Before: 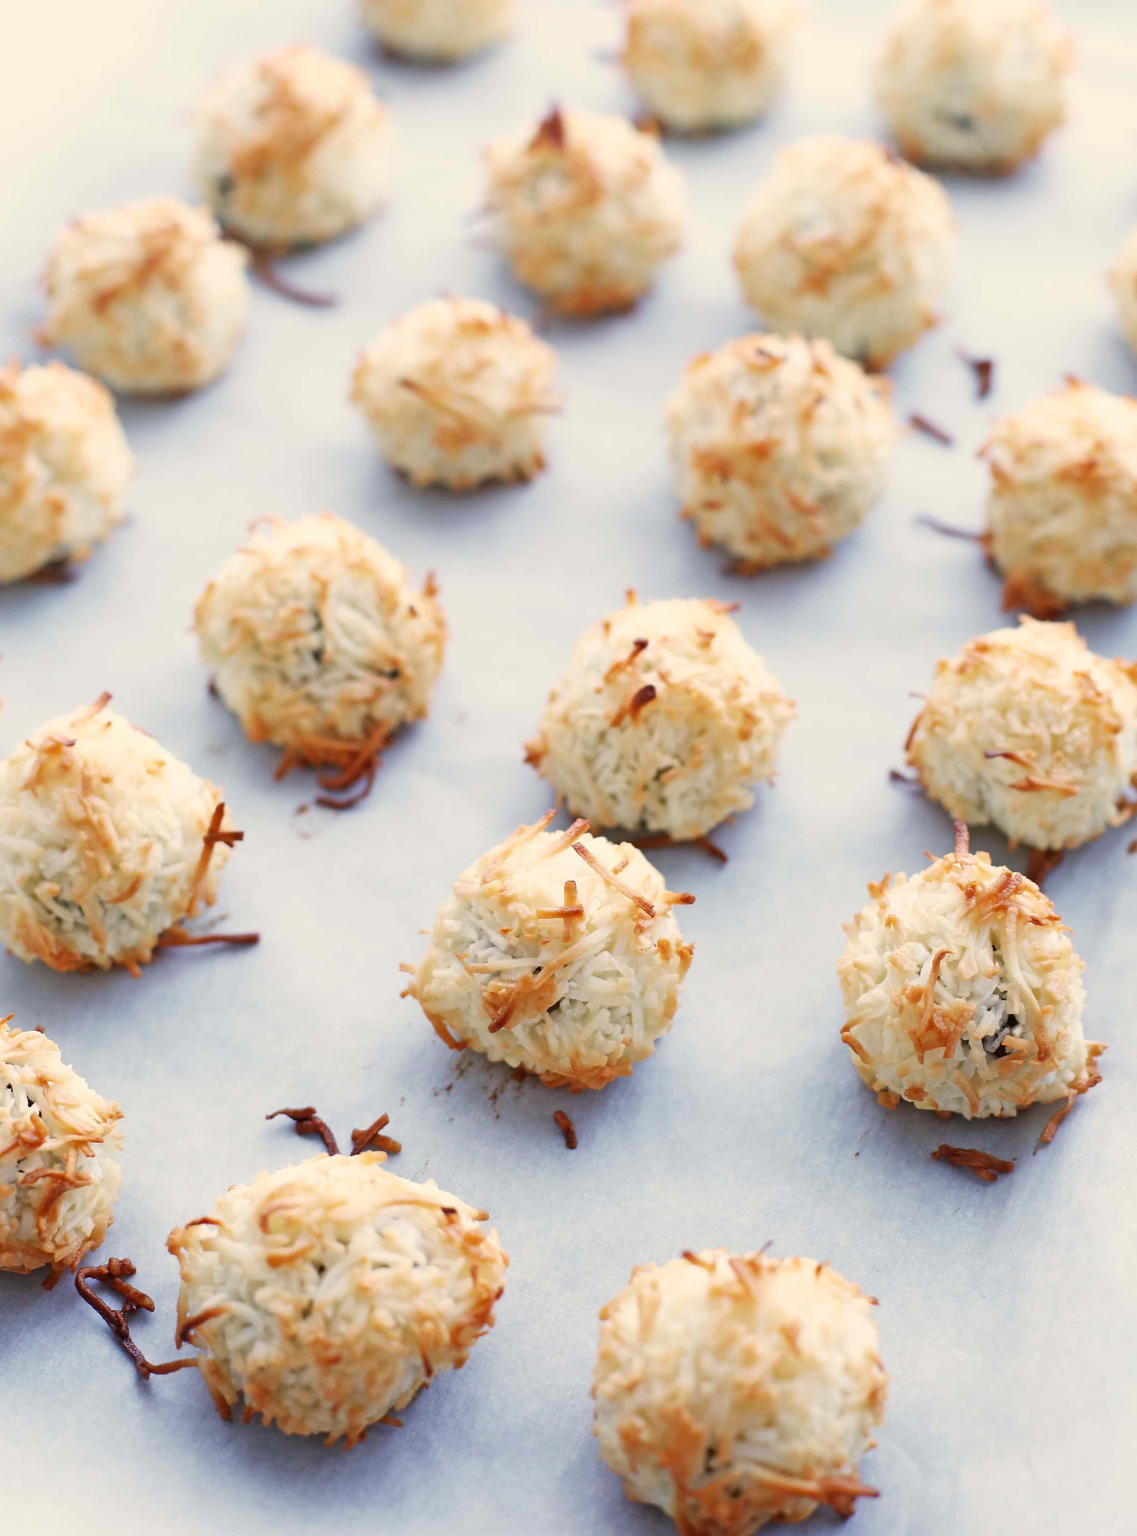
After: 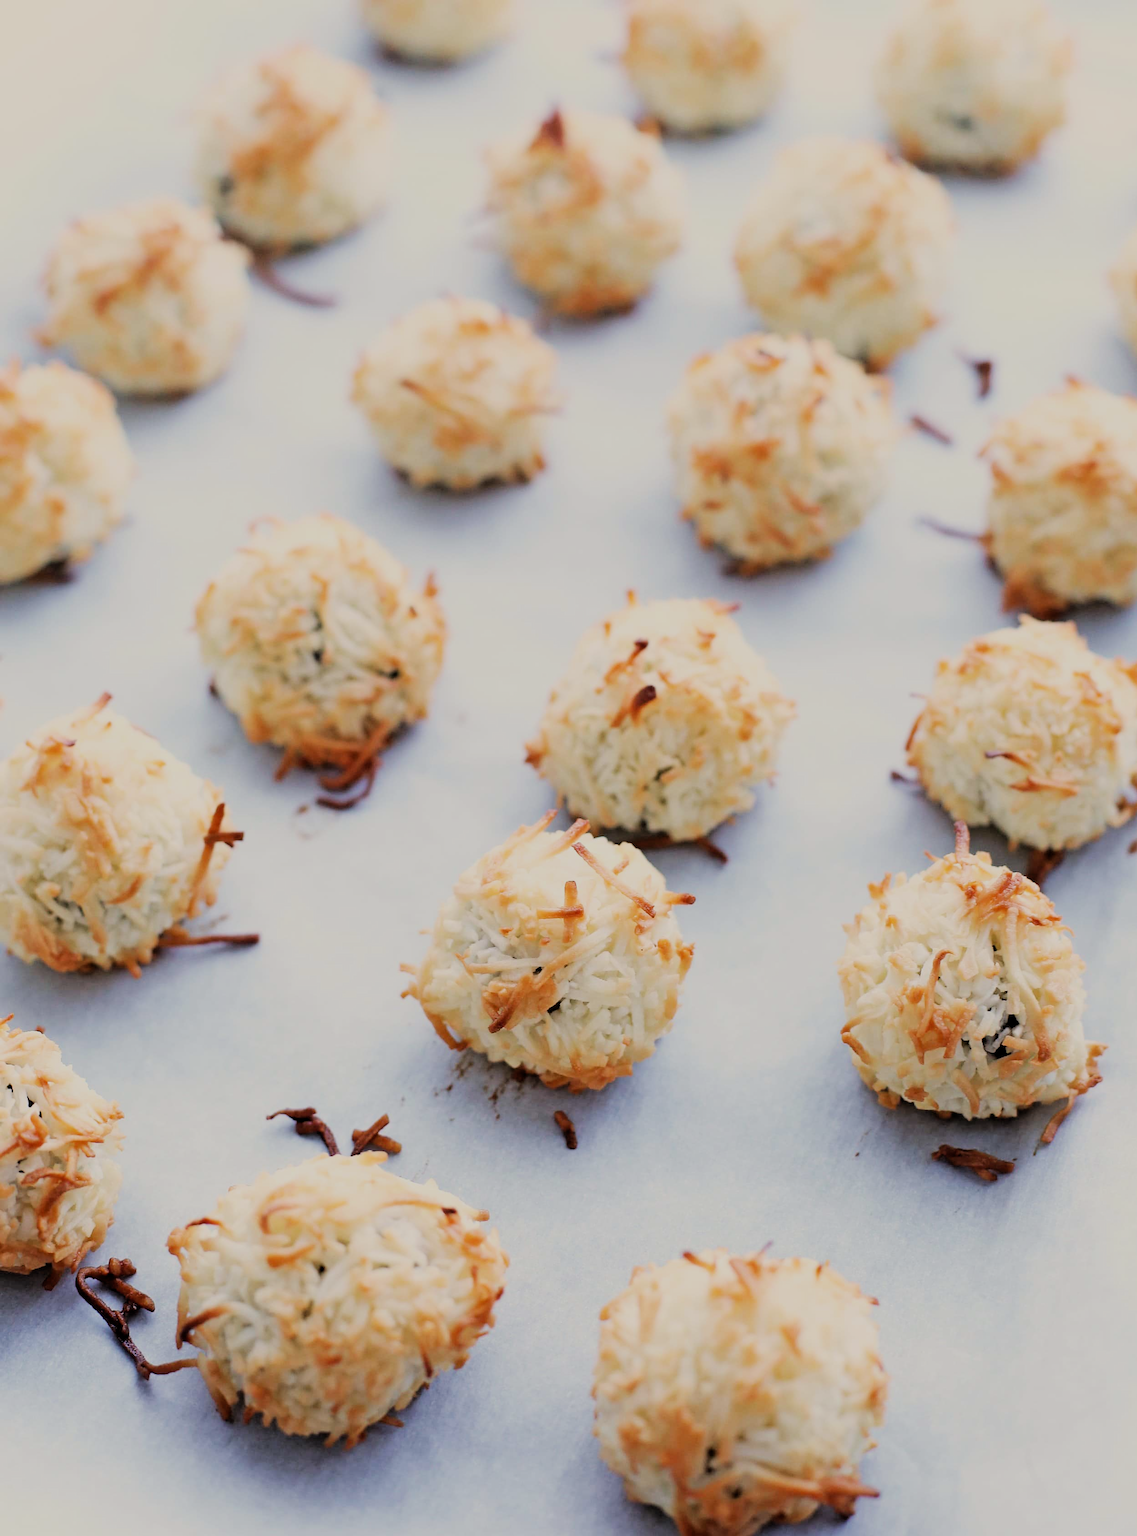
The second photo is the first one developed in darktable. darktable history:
exposure: exposure -0.072 EV, compensate highlight preservation false
filmic rgb: black relative exposure -4.14 EV, white relative exposure 5.1 EV, hardness 2.11, contrast 1.165
